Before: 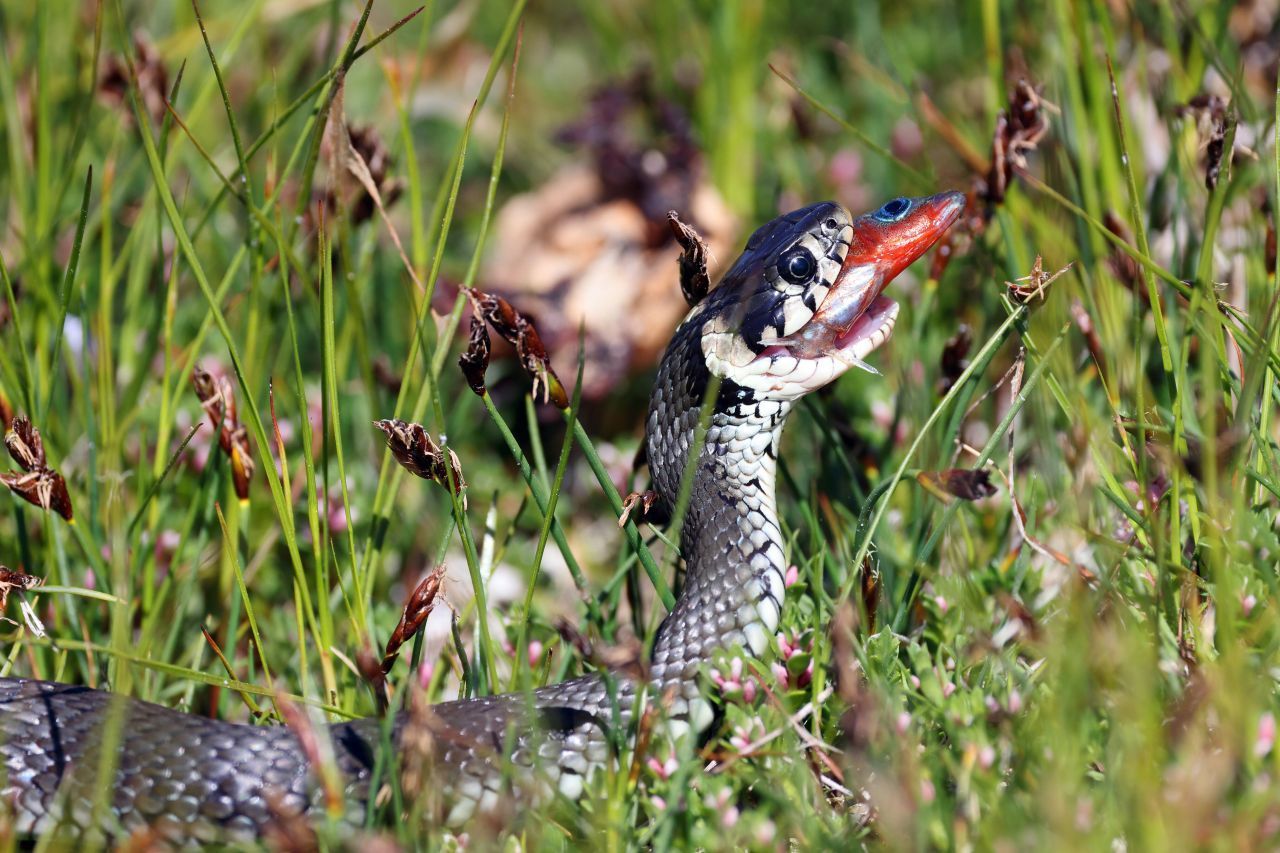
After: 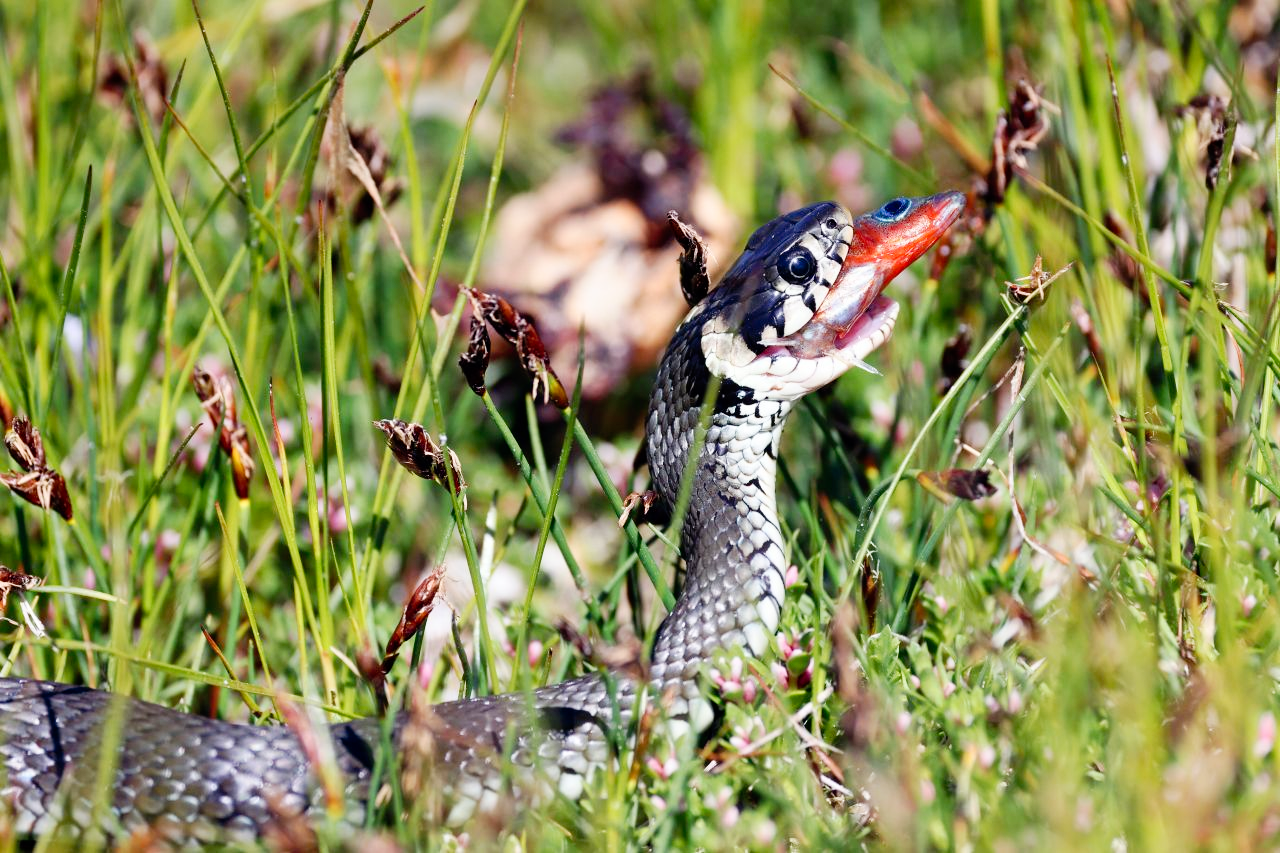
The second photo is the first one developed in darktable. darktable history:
tone curve: curves: ch0 [(0, 0) (0.051, 0.027) (0.096, 0.071) (0.219, 0.248) (0.428, 0.52) (0.596, 0.713) (0.727, 0.823) (0.859, 0.924) (1, 1)]; ch1 [(0, 0) (0.1, 0.038) (0.318, 0.221) (0.413, 0.325) (0.443, 0.412) (0.483, 0.474) (0.503, 0.501) (0.516, 0.515) (0.548, 0.575) (0.561, 0.596) (0.594, 0.647) (0.666, 0.701) (1, 1)]; ch2 [(0, 0) (0.453, 0.435) (0.479, 0.476) (0.504, 0.5) (0.52, 0.526) (0.557, 0.585) (0.583, 0.608) (0.824, 0.815) (1, 1)], preserve colors none
